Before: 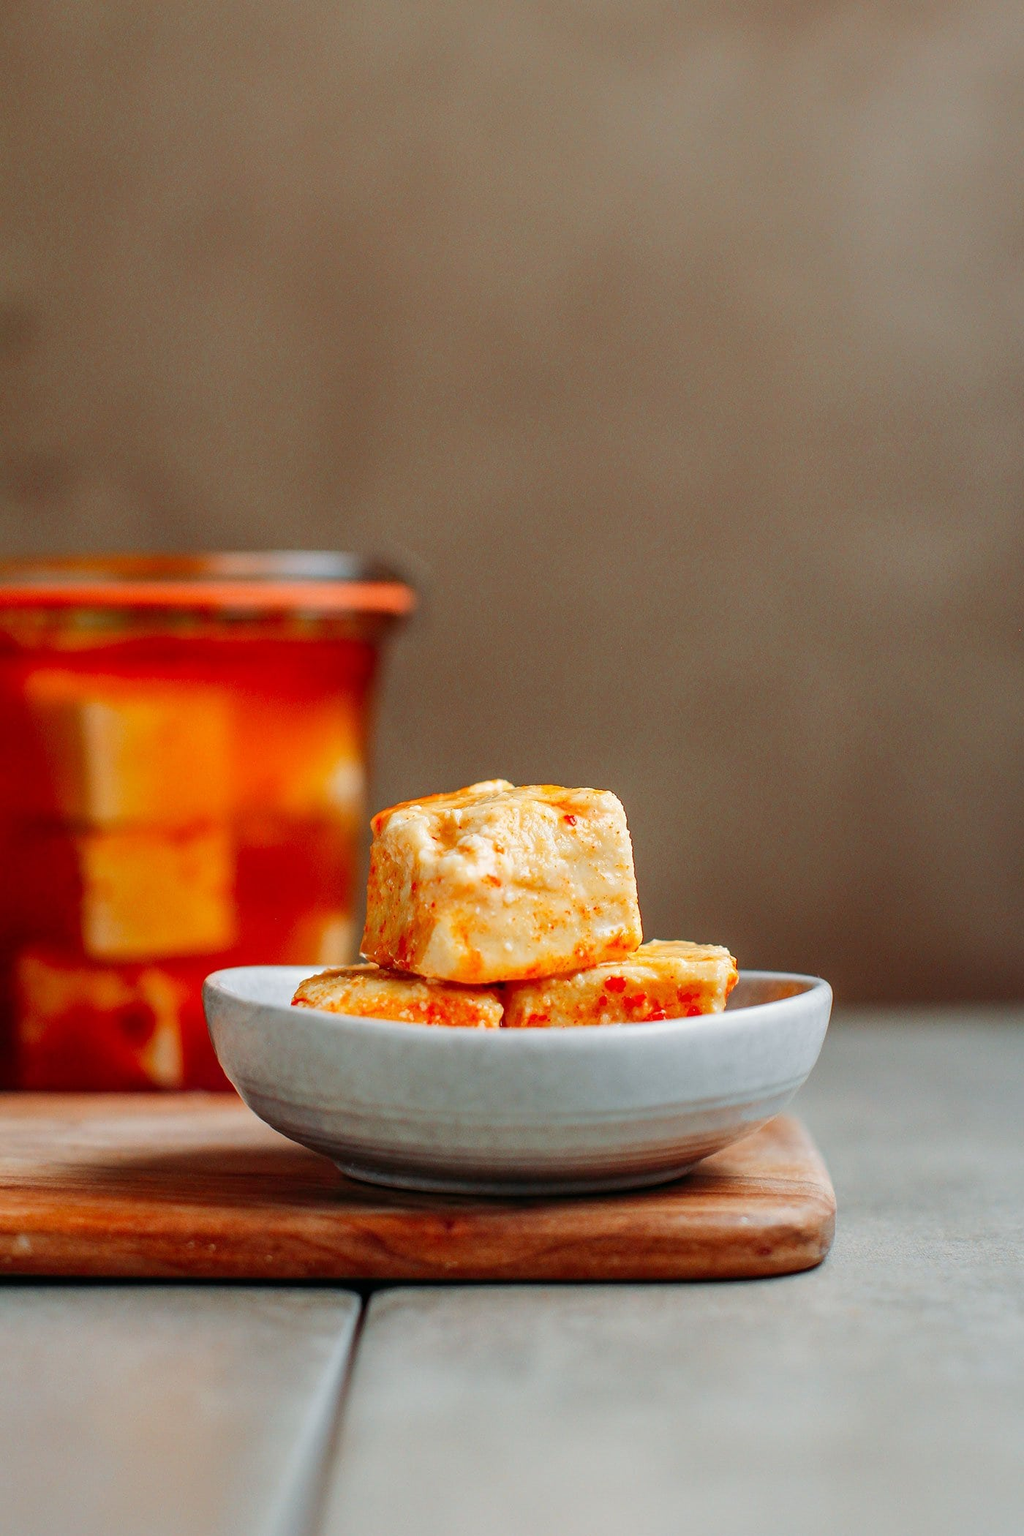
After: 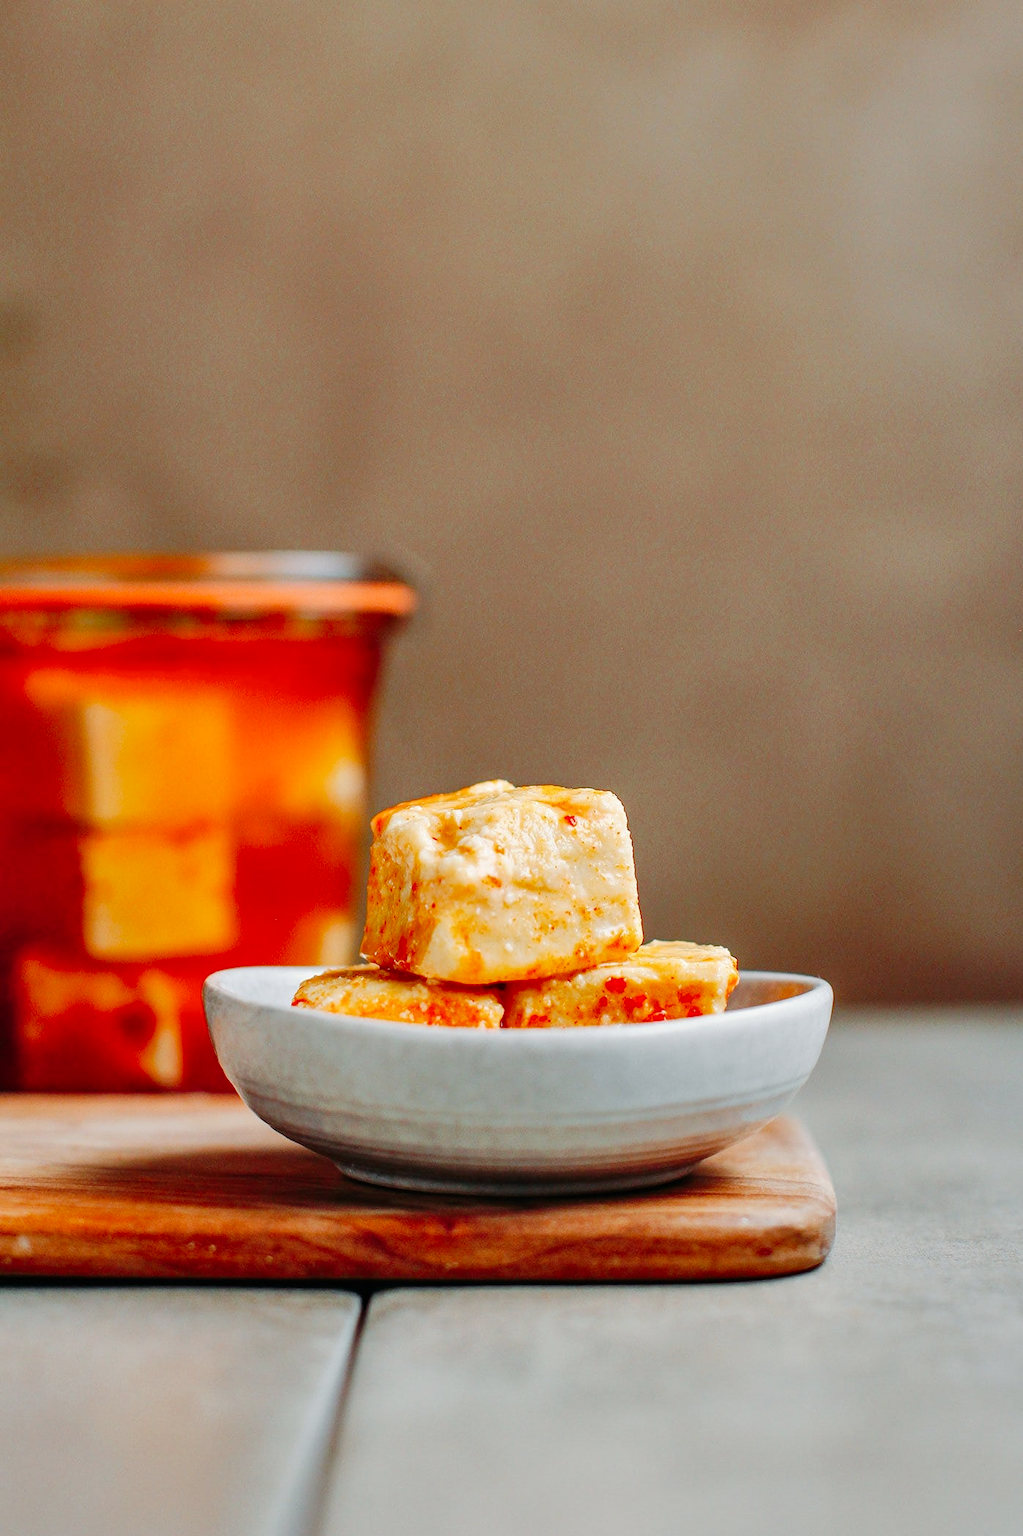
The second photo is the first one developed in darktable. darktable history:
tone curve: curves: ch0 [(0, 0) (0.003, 0.005) (0.011, 0.011) (0.025, 0.022) (0.044, 0.038) (0.069, 0.062) (0.1, 0.091) (0.136, 0.128) (0.177, 0.183) (0.224, 0.246) (0.277, 0.325) (0.335, 0.403) (0.399, 0.473) (0.468, 0.557) (0.543, 0.638) (0.623, 0.709) (0.709, 0.782) (0.801, 0.847) (0.898, 0.923) (1, 1)], preserve colors none
shadows and highlights: soften with gaussian
